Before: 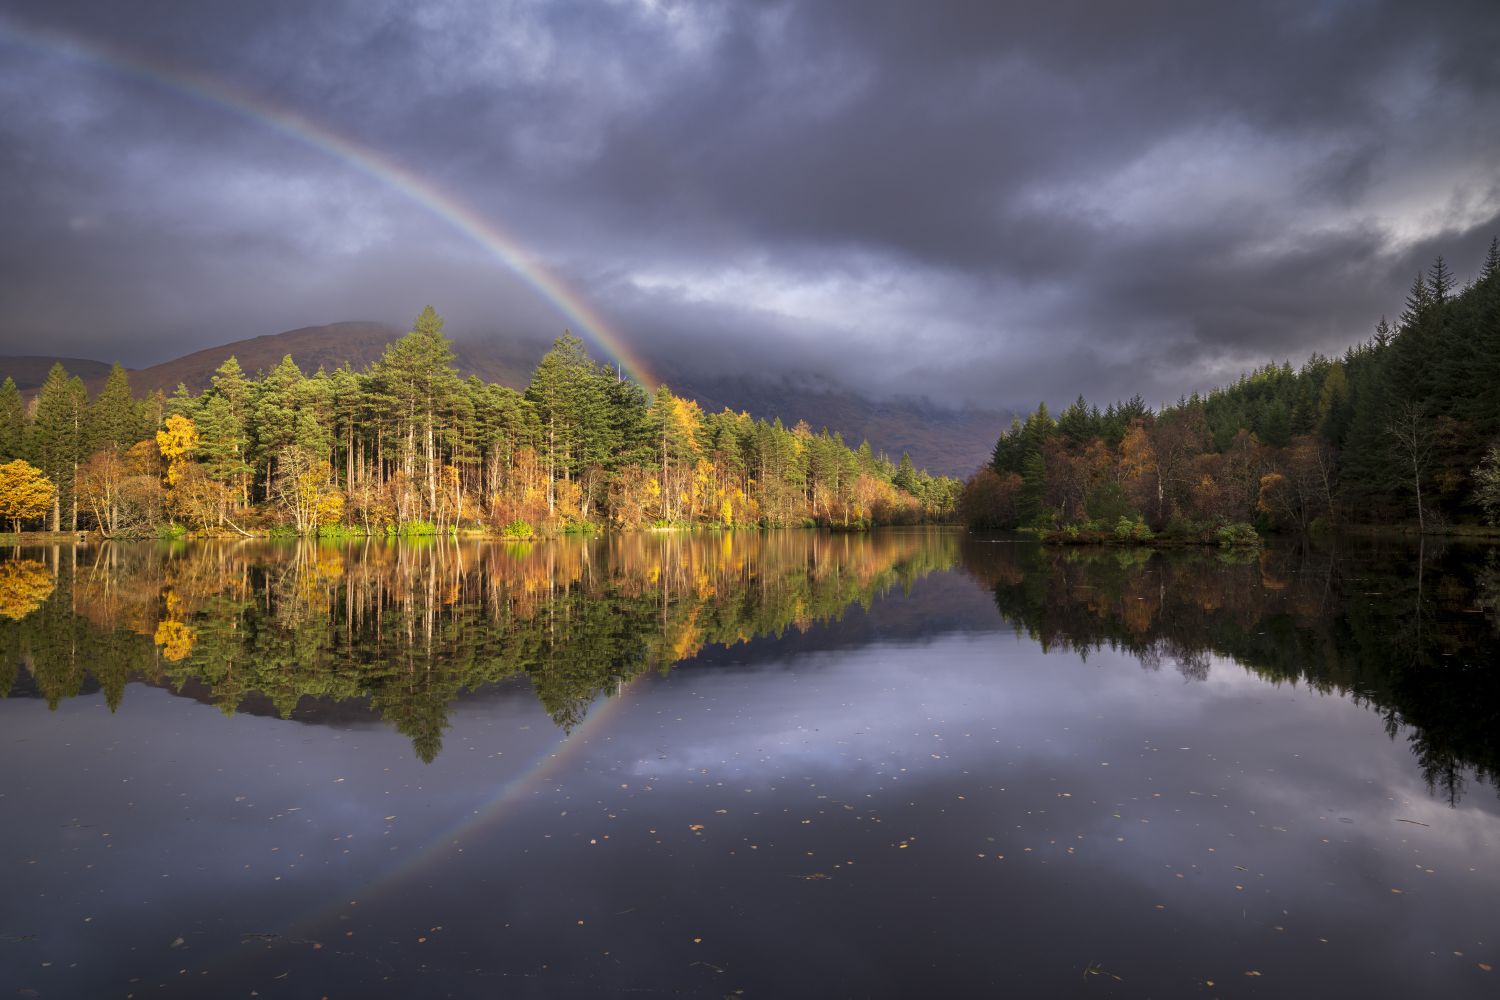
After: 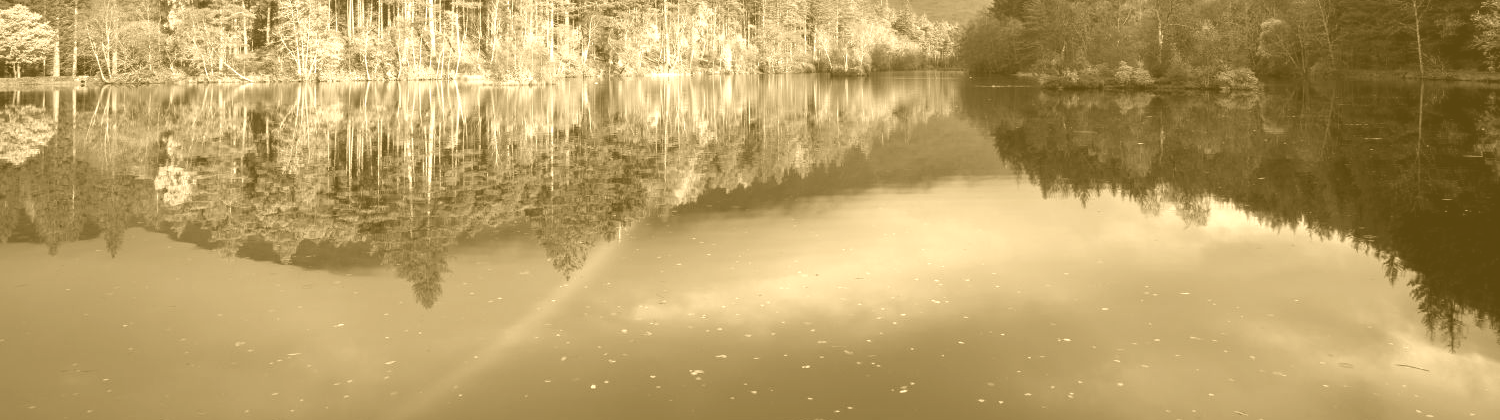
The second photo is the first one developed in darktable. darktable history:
crop: top 45.551%, bottom 12.262%
colorize: hue 36°, source mix 100%
